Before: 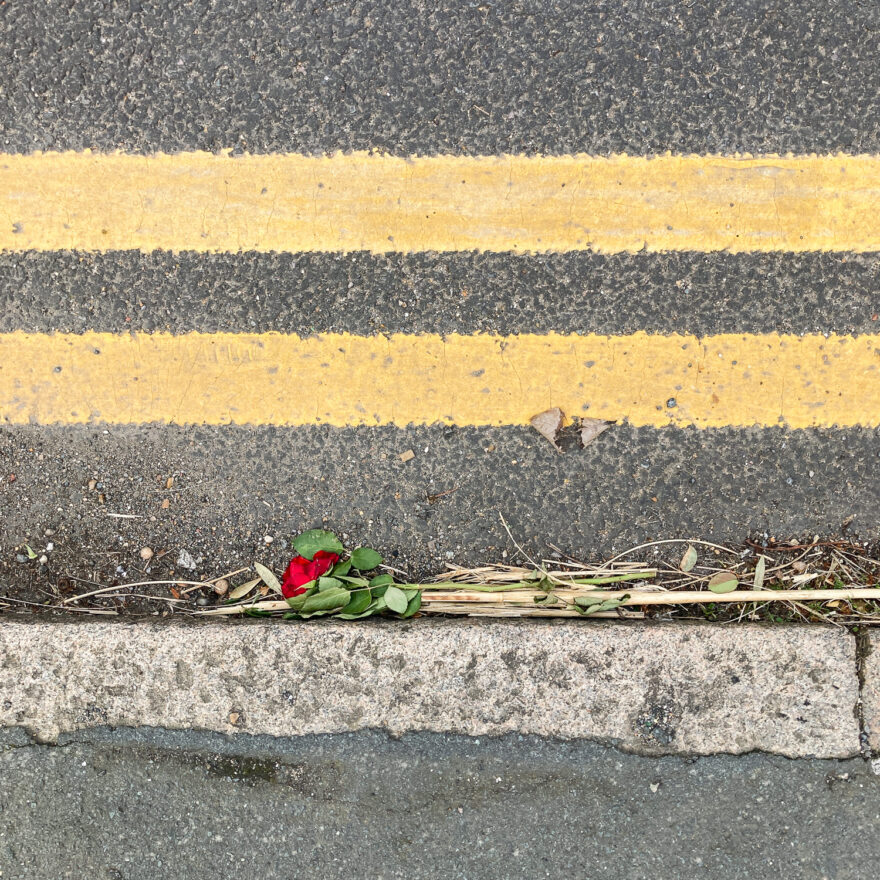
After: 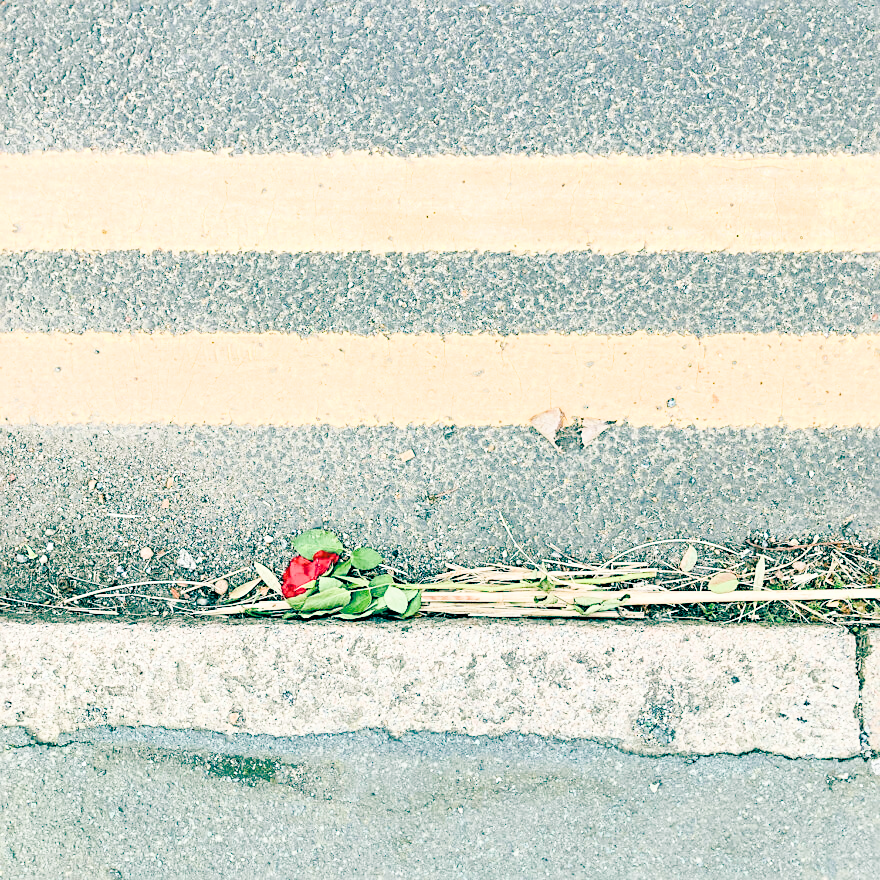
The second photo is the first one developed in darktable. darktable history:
color balance rgb: shadows lift › luminance -28.81%, shadows lift › chroma 9.997%, shadows lift › hue 229.22°, global offset › luminance -0.537%, global offset › chroma 0.903%, global offset › hue 173.81°, perceptual saturation grading › global saturation 20%, perceptual saturation grading › highlights -25.259%, perceptual saturation grading › shadows 25.837%, perceptual brilliance grading › global brilliance 11.091%
exposure: black level correction 0, exposure 1.975 EV, compensate exposure bias true, compensate highlight preservation false
filmic rgb: black relative exposure -6.92 EV, white relative exposure 5.68 EV, hardness 2.85
sharpen: on, module defaults
